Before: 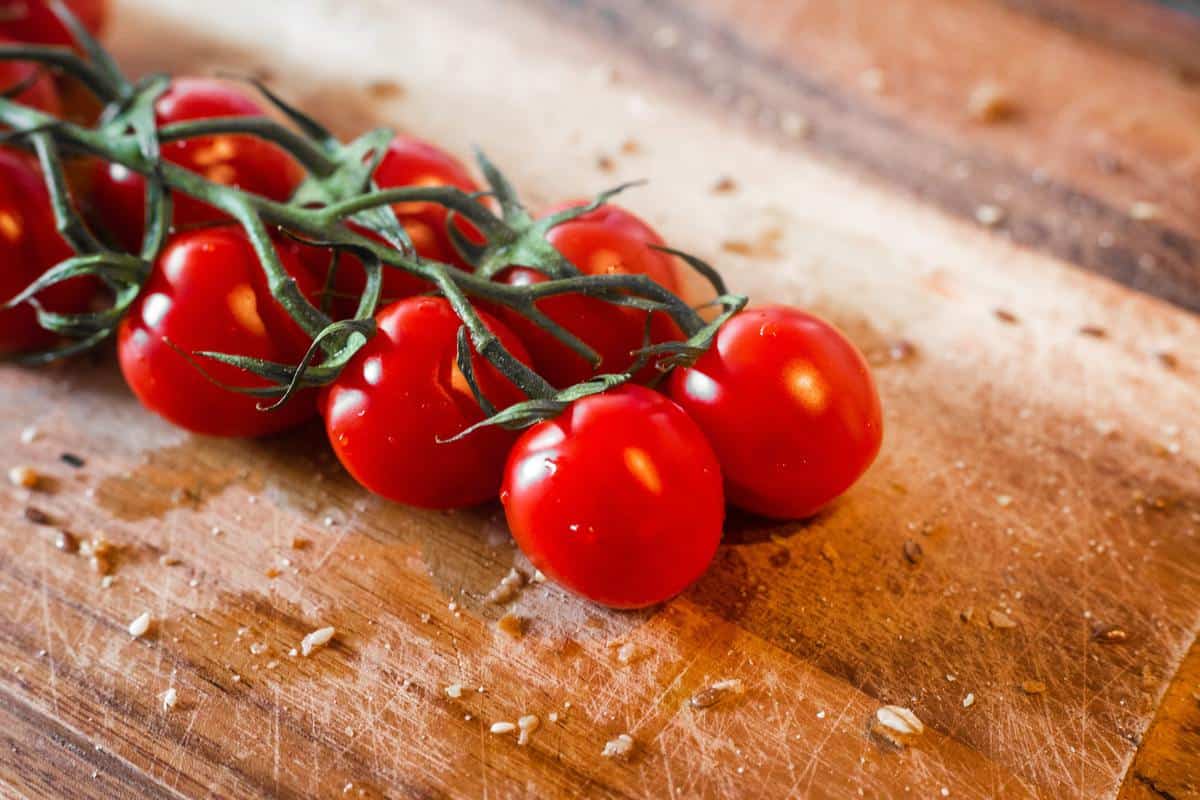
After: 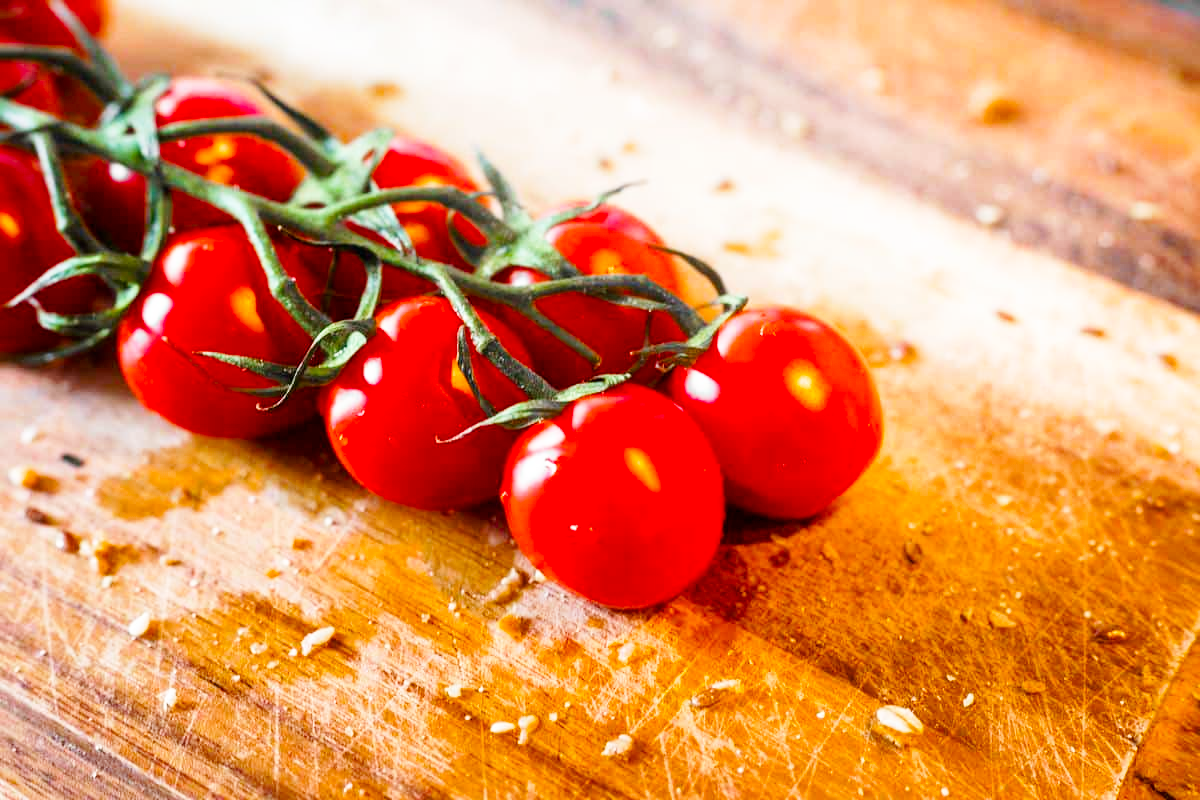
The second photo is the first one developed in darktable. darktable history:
base curve: curves: ch0 [(0, 0) (0.005, 0.002) (0.15, 0.3) (0.4, 0.7) (0.75, 0.95) (1, 1)], preserve colors none
color balance rgb: perceptual saturation grading › global saturation 25.886%, global vibrance 10.055%
